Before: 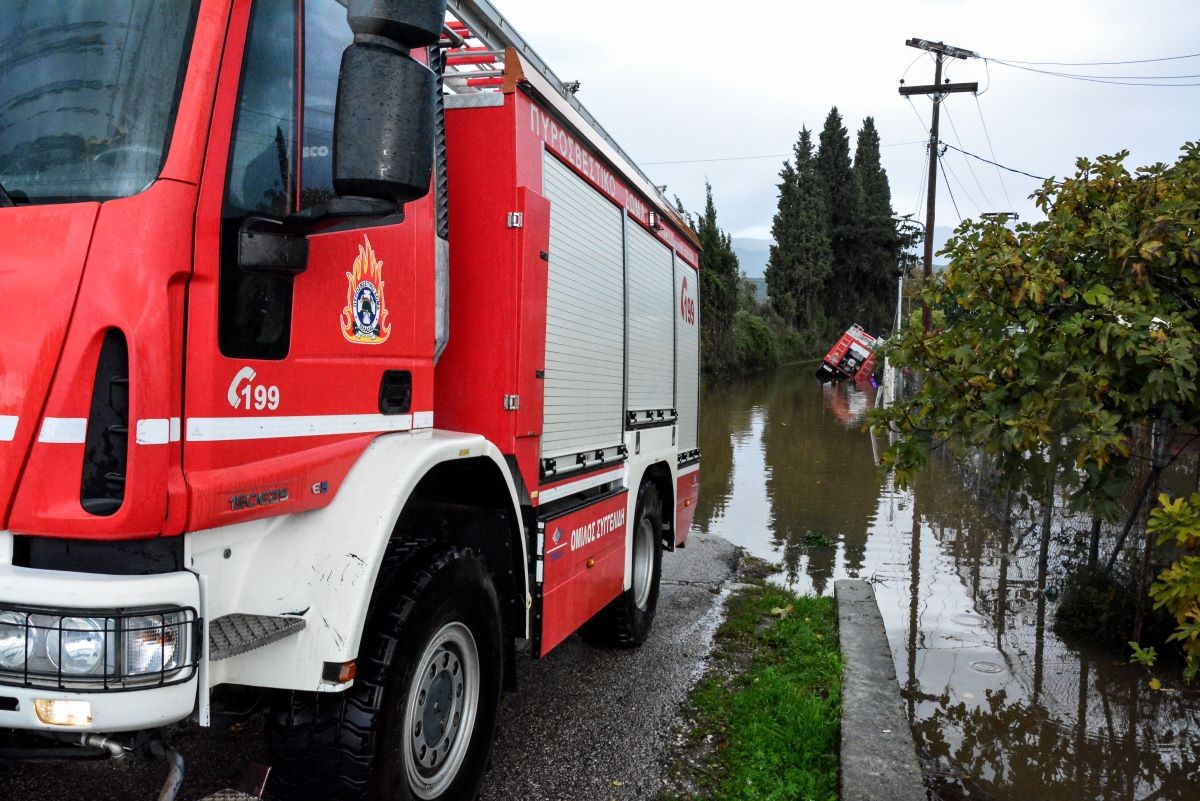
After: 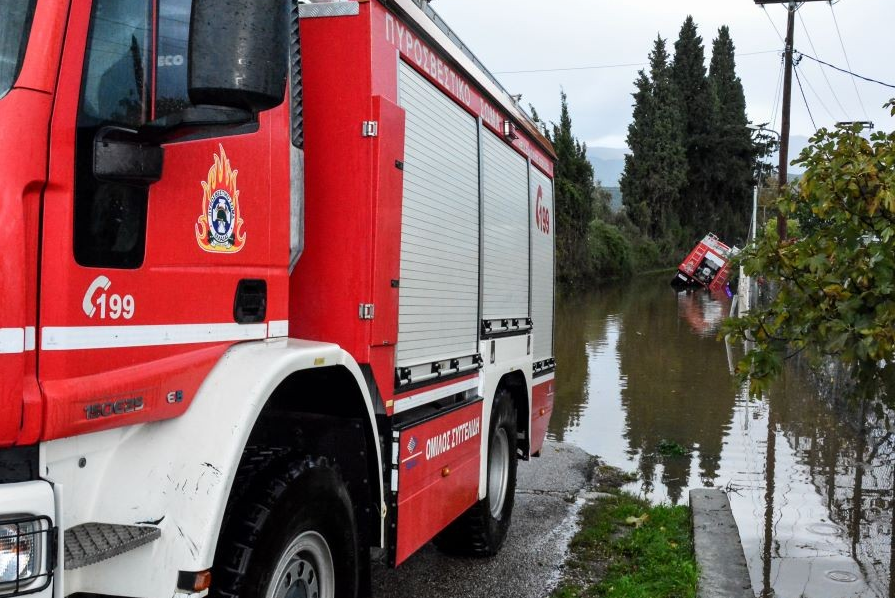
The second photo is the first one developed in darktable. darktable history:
crop and rotate: left 12.084%, top 11.436%, right 13.297%, bottom 13.846%
